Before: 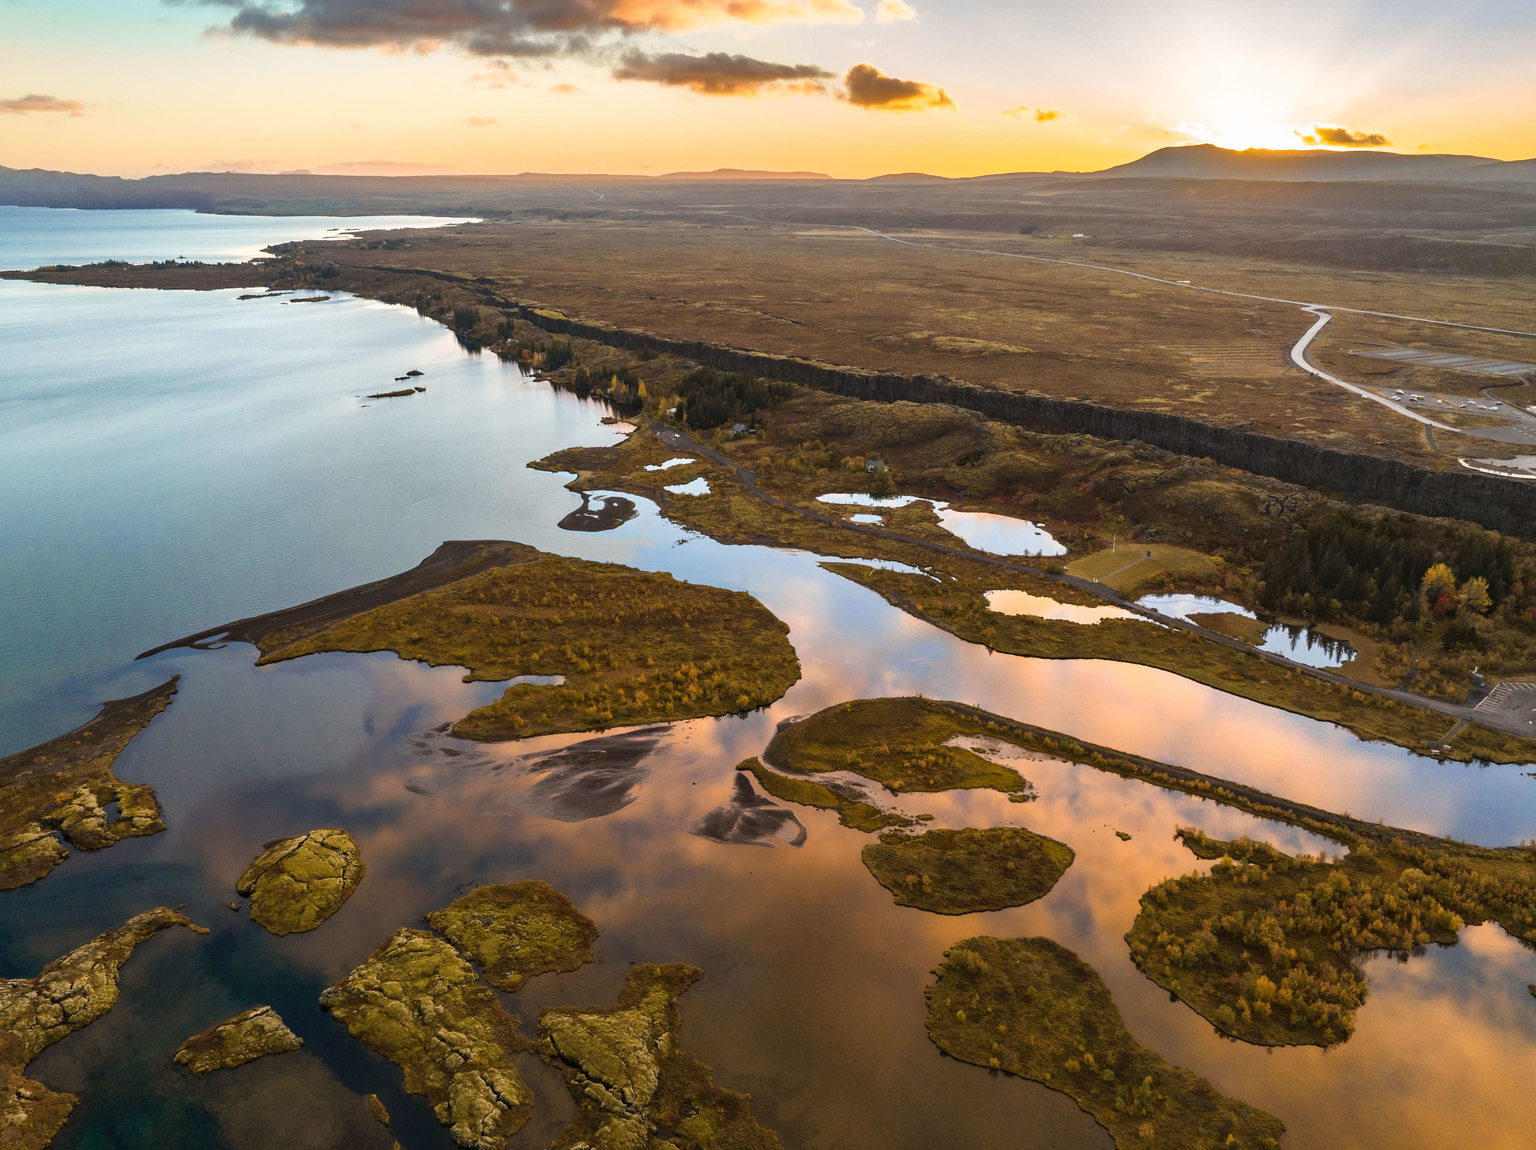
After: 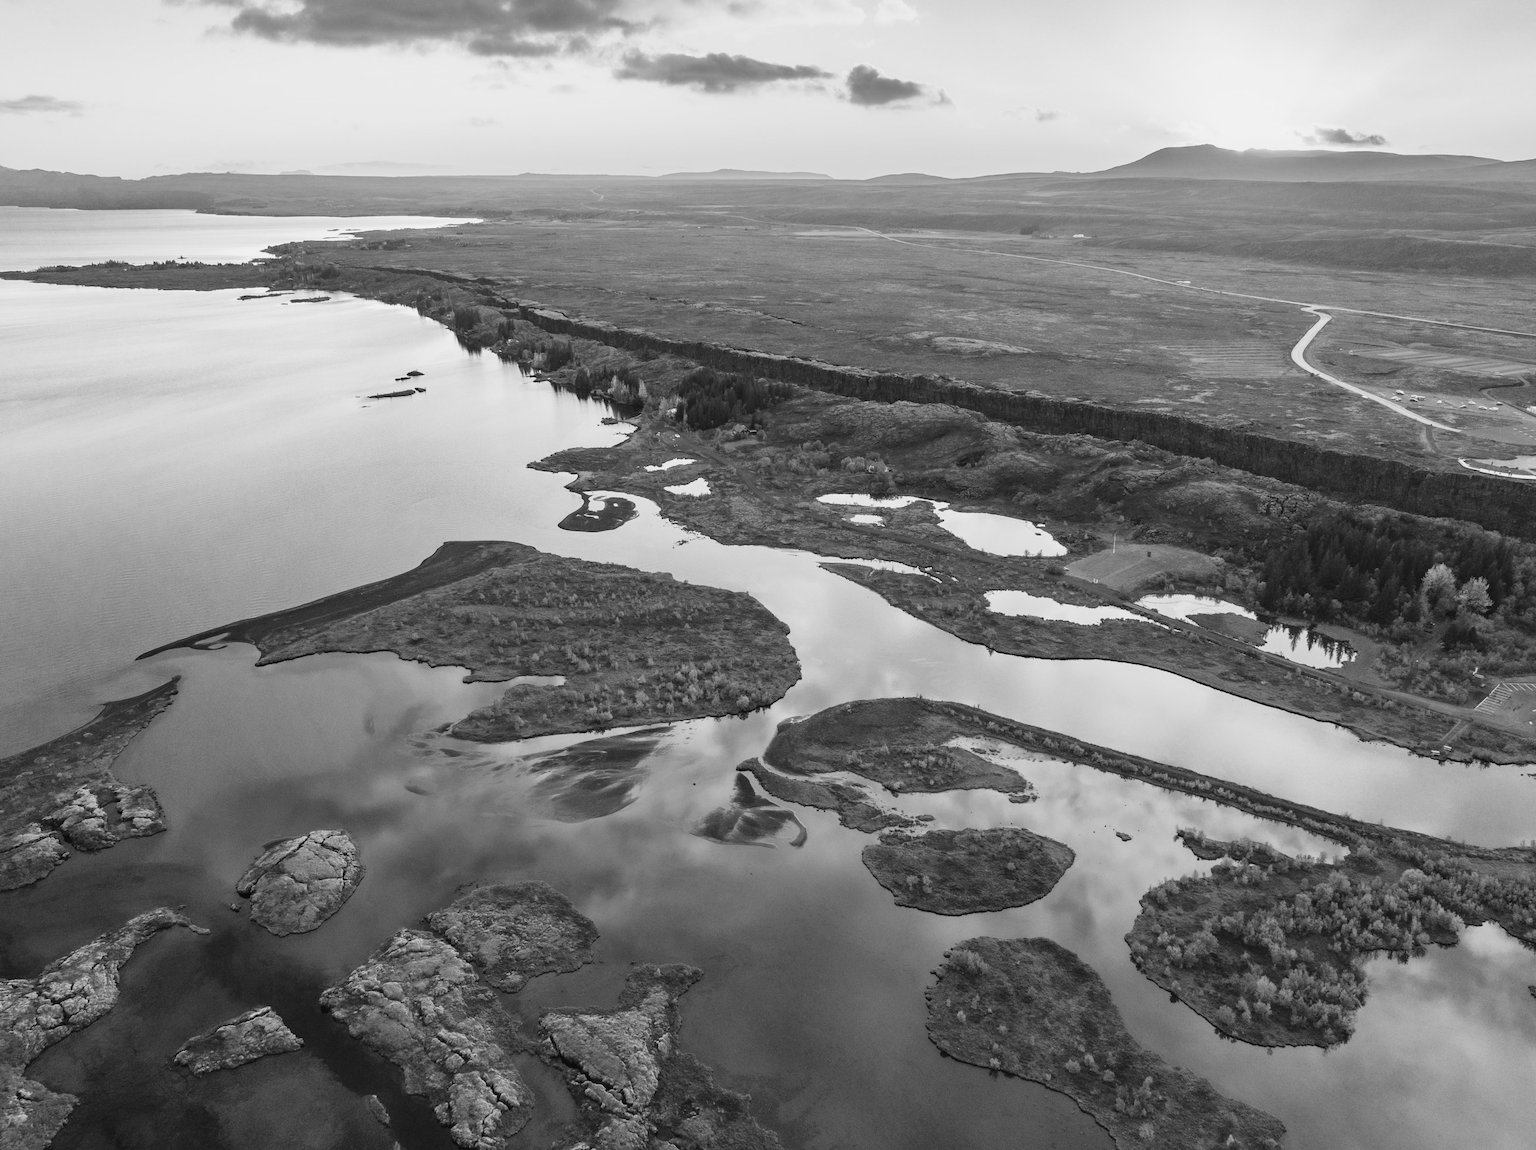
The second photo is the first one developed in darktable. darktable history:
color correction: highlights a* 10.32, highlights b* 14.66, shadows a* -9.59, shadows b* -15.02
color balance: mode lift, gamma, gain (sRGB), lift [1.04, 1, 1, 0.97], gamma [1.01, 1, 1, 0.97], gain [0.96, 1, 1, 0.97]
monochrome: a -3.63, b -0.465
tone curve: curves: ch0 [(0, 0) (0.091, 0.077) (0.389, 0.458) (0.745, 0.82) (0.856, 0.899) (0.92, 0.938) (1, 0.973)]; ch1 [(0, 0) (0.437, 0.404) (0.5, 0.5) (0.529, 0.55) (0.58, 0.6) (0.616, 0.649) (1, 1)]; ch2 [(0, 0) (0.442, 0.415) (0.5, 0.5) (0.535, 0.557) (0.585, 0.62) (1, 1)], color space Lab, independent channels, preserve colors none
